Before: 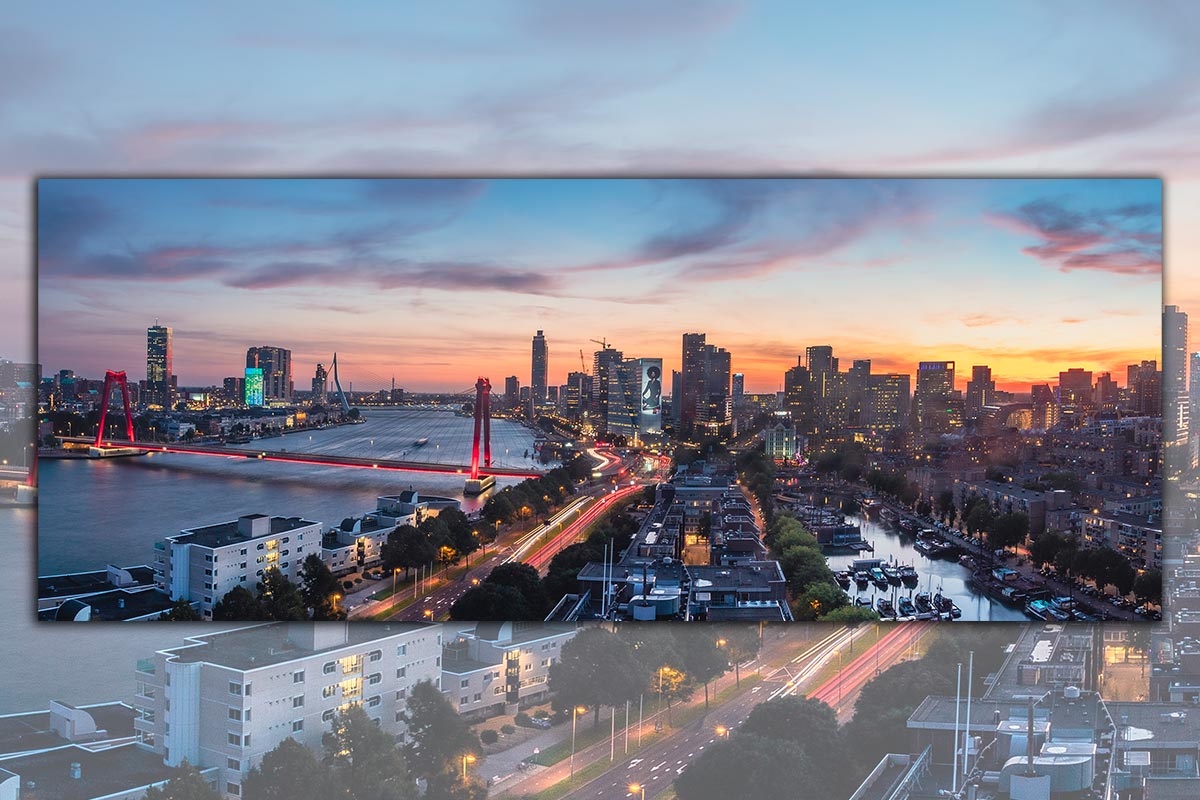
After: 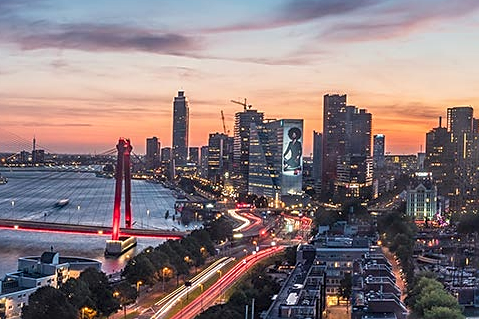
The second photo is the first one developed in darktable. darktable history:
crop: left 30%, top 30%, right 30%, bottom 30%
local contrast: on, module defaults
sharpen: on, module defaults
